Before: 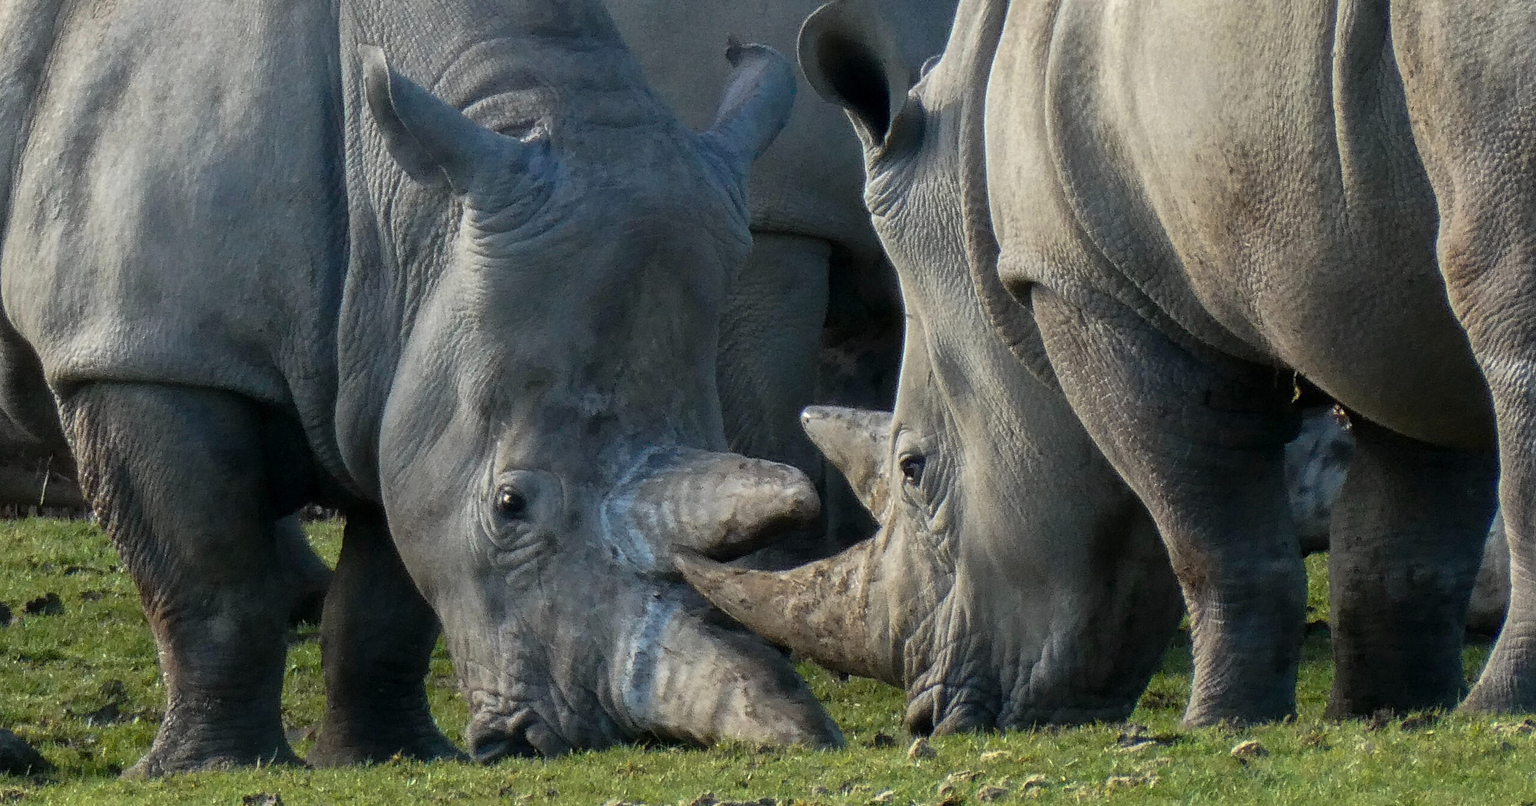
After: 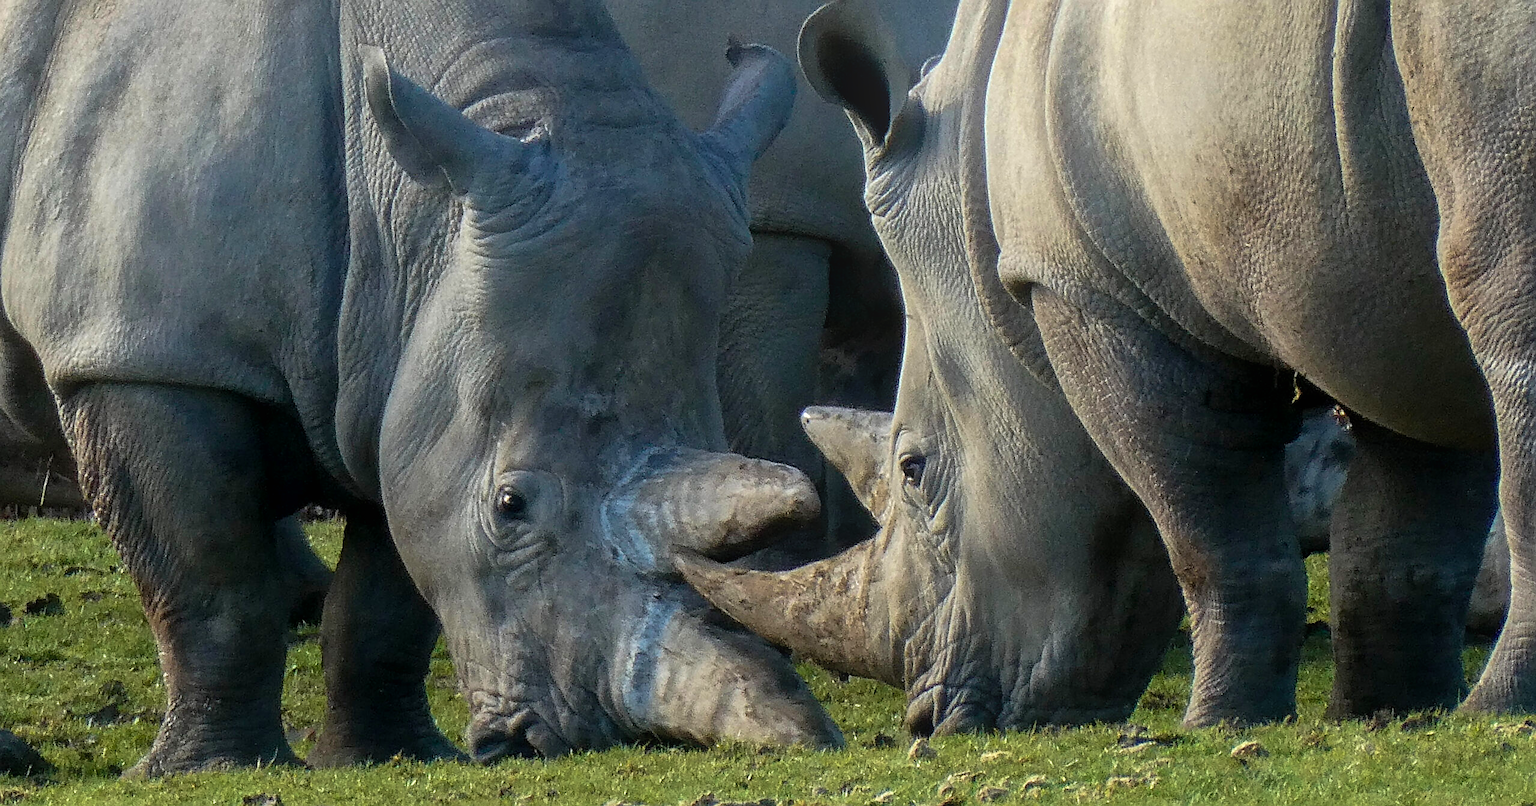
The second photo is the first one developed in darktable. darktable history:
bloom: size 38%, threshold 95%, strength 30%
exposure: black level correction 0.002, compensate highlight preservation false
sharpen: on, module defaults
velvia: on, module defaults
